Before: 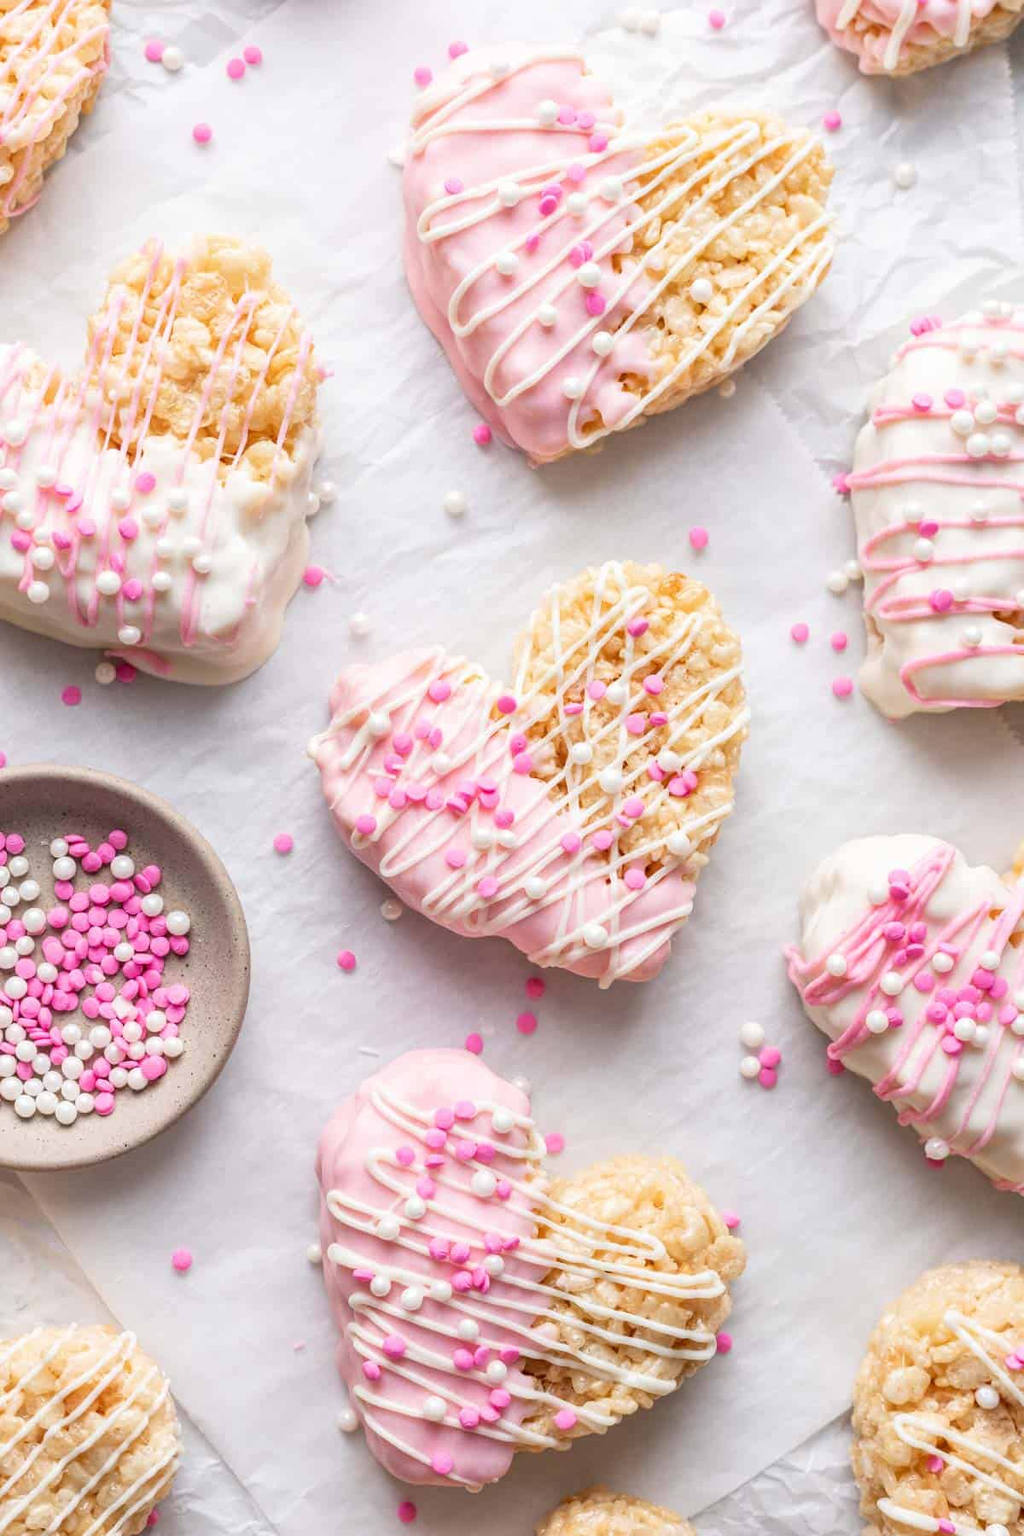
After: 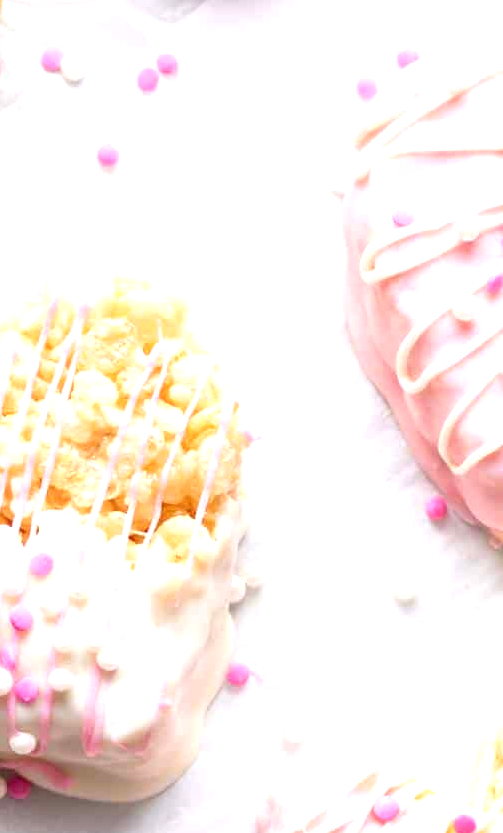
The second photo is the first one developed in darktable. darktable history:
exposure: exposure 0.6 EV, compensate highlight preservation false
crop and rotate: left 10.817%, top 0.062%, right 47.194%, bottom 53.626%
